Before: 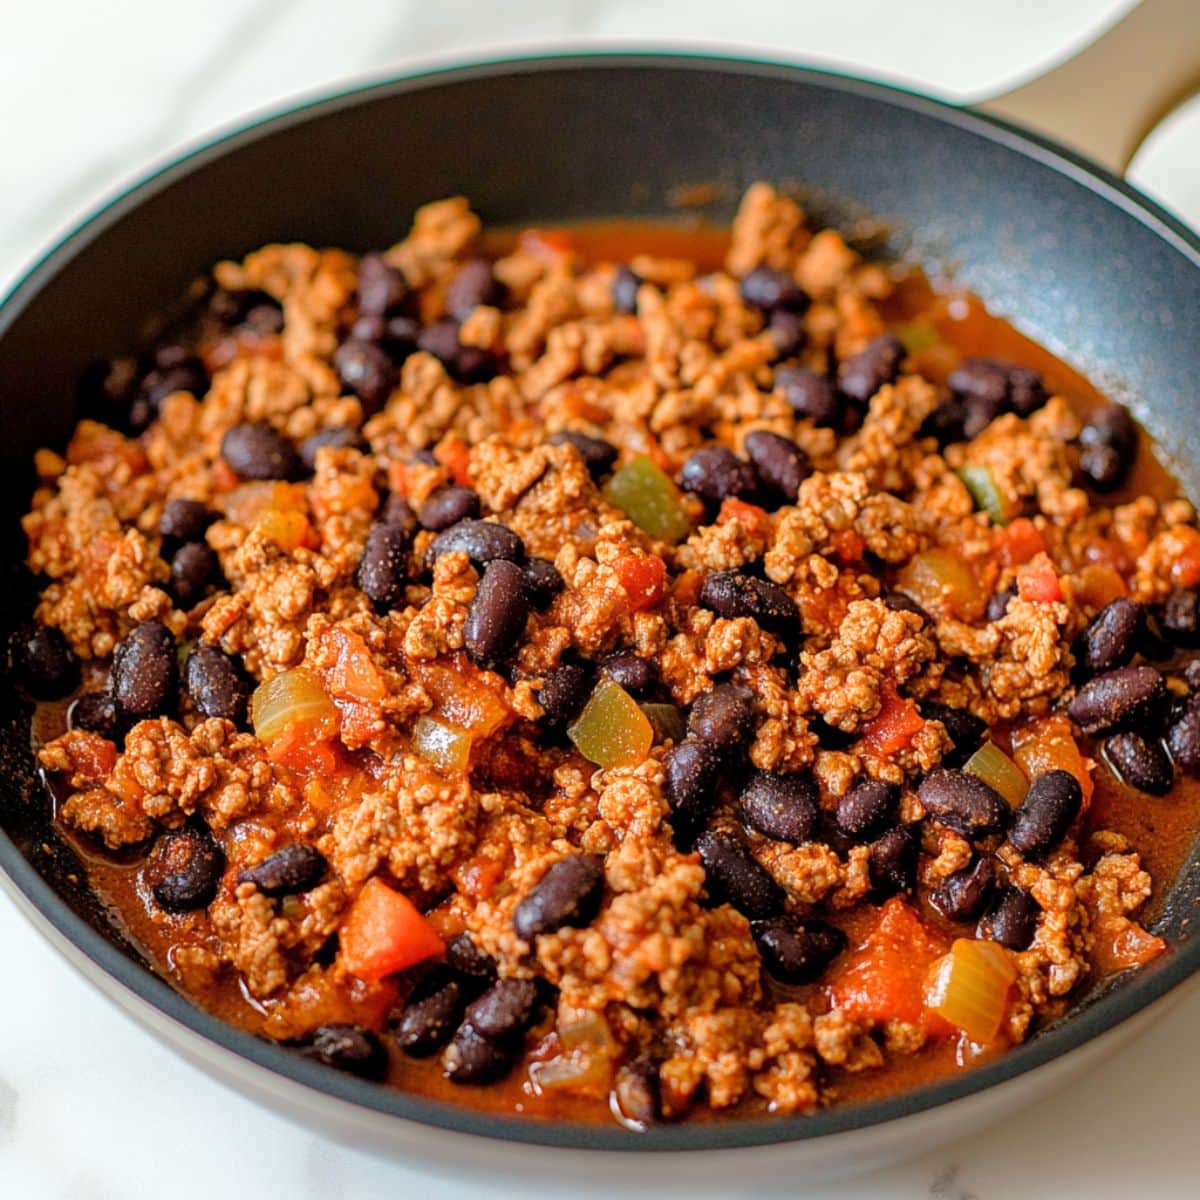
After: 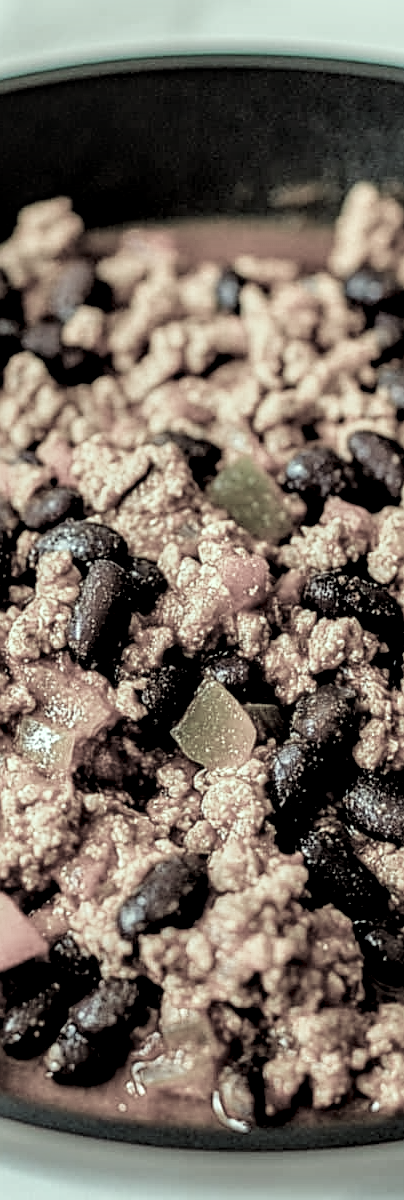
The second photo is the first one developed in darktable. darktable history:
shadows and highlights: shadows -25.84, highlights 49.53, highlights color adjustment 0.113%, soften with gaussian
local contrast: detail 150%
crop: left 33.141%, right 33.166%
color correction: highlights a* -8.24, highlights b* 3.12
sharpen: on, module defaults
filmic rgb: black relative exposure -5.08 EV, white relative exposure 3.17 EV, threshold 5.98 EV, hardness 3.48, contrast 1.2, highlights saturation mix -29.06%, color science v4 (2020), enable highlight reconstruction true
